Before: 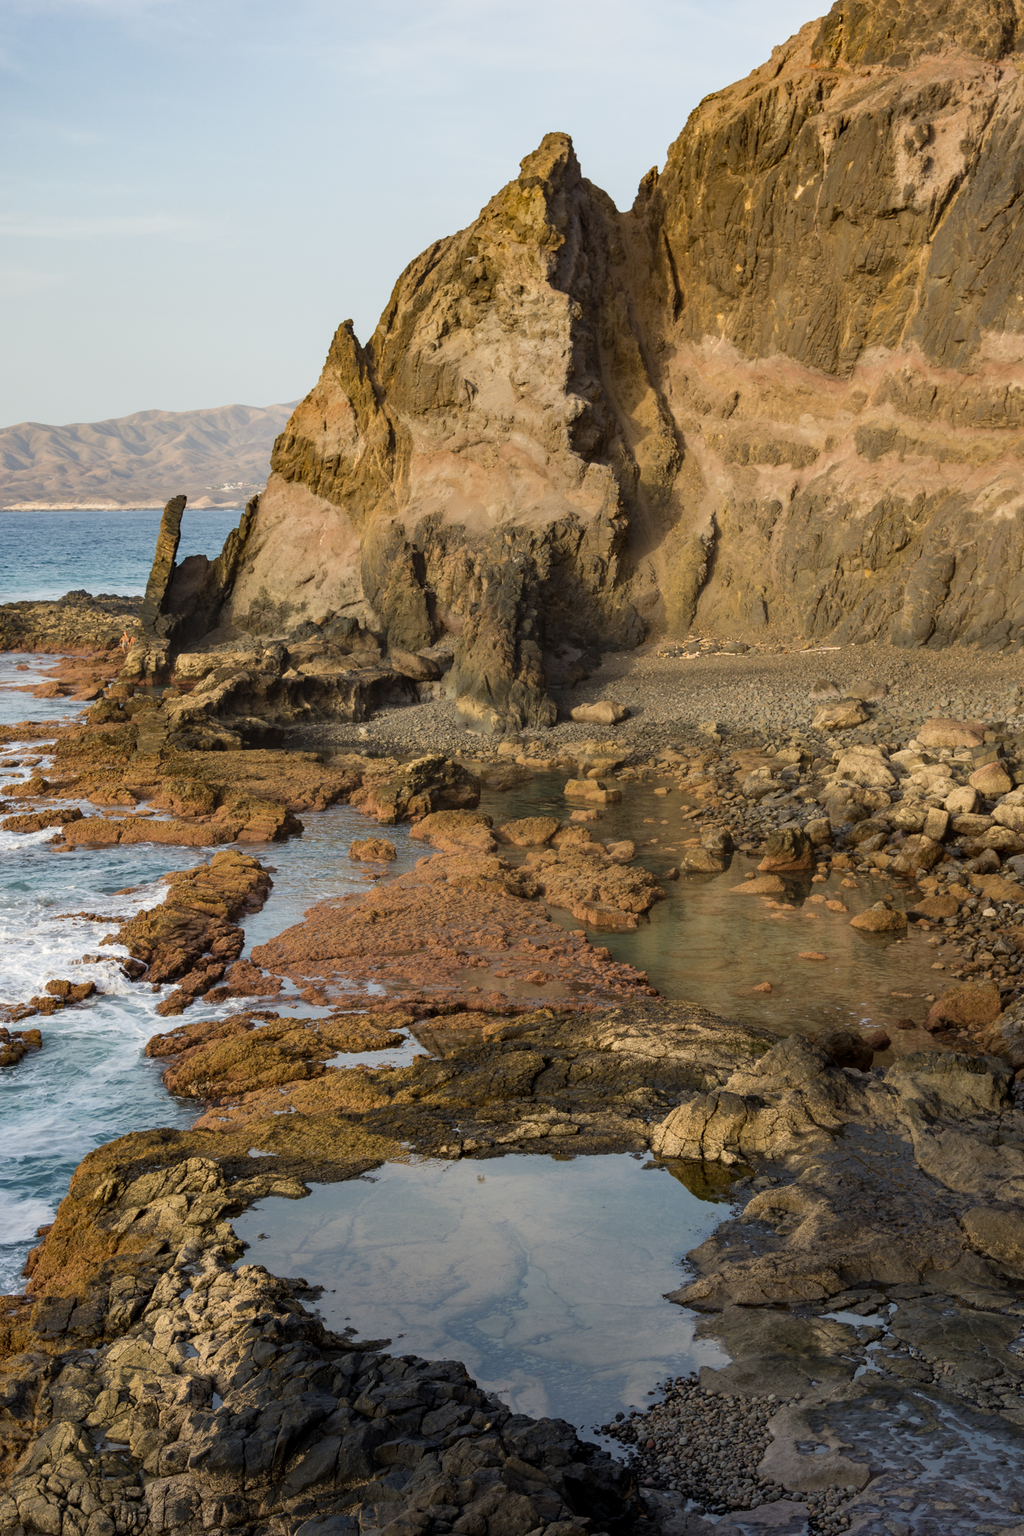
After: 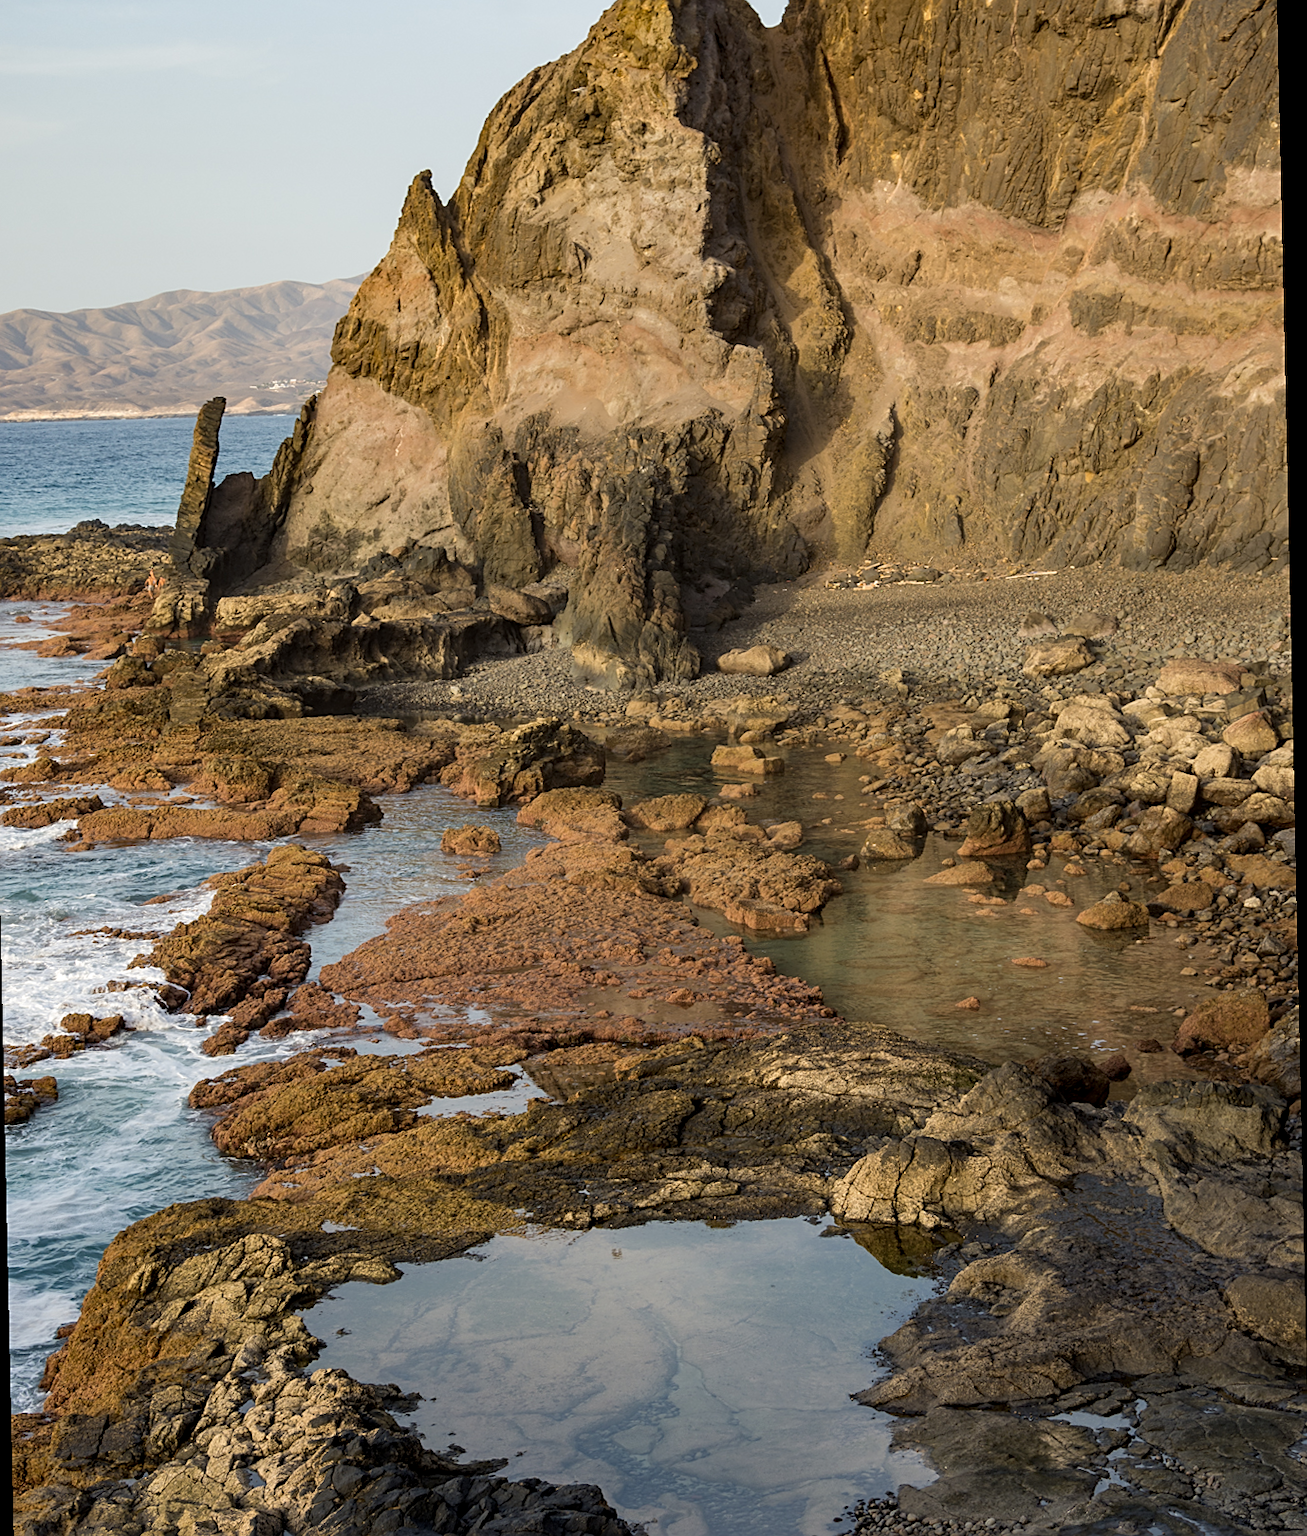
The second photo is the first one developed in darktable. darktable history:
crop and rotate: left 1.814%, top 12.818%, right 0.25%, bottom 9.225%
sharpen: on, module defaults
local contrast: highlights 100%, shadows 100%, detail 120%, midtone range 0.2
rotate and perspective: rotation -1.24°, automatic cropping off
